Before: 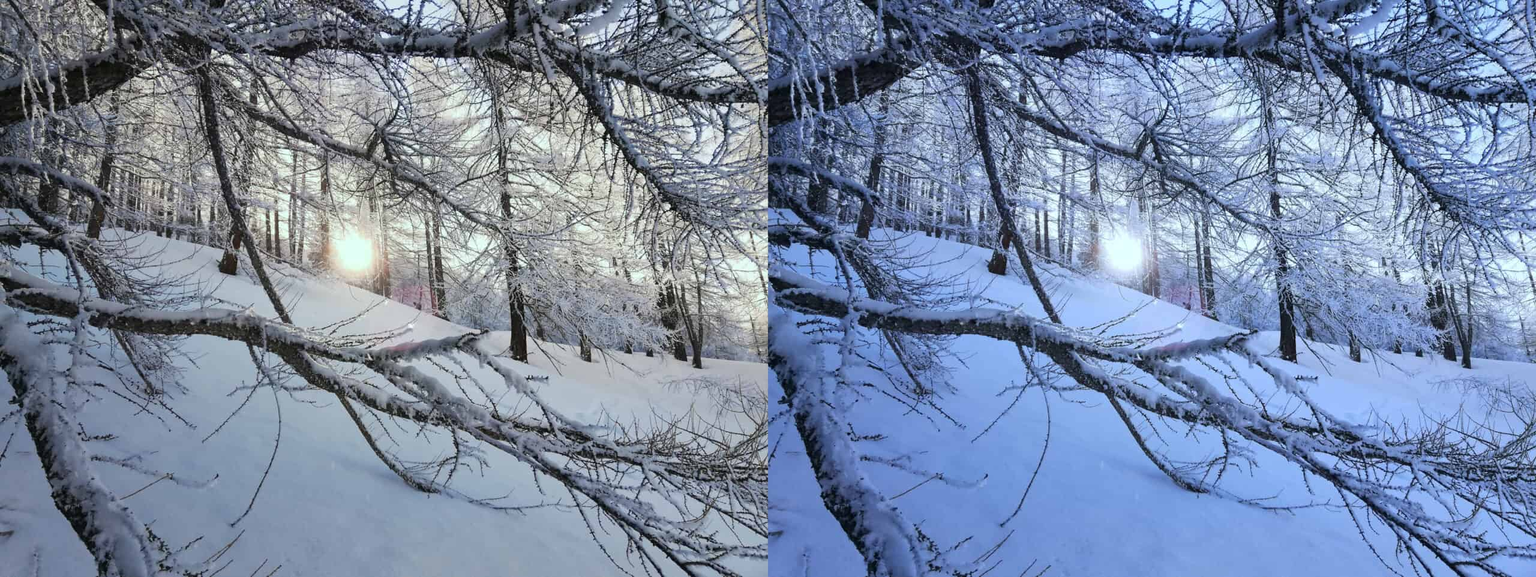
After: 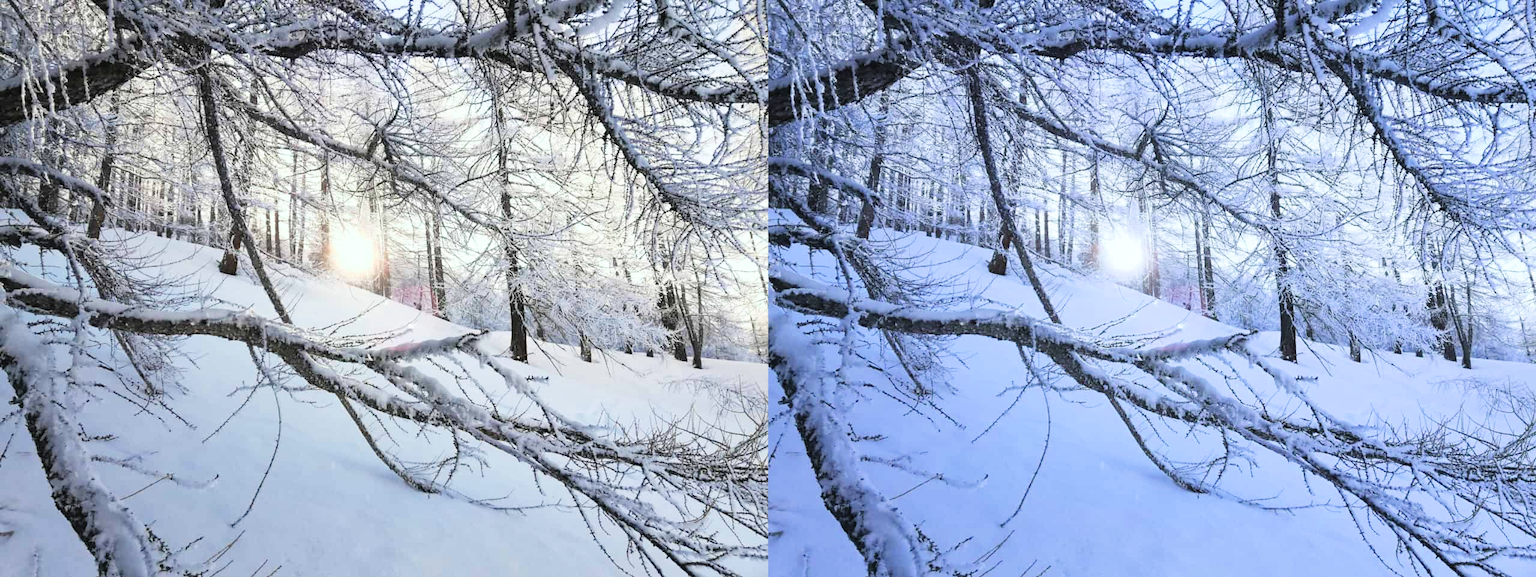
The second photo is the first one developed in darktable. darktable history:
filmic rgb: black relative exposure -5.83 EV, white relative exposure 3.4 EV, hardness 3.68
exposure: black level correction -0.005, exposure 1.002 EV, compensate highlight preservation false
